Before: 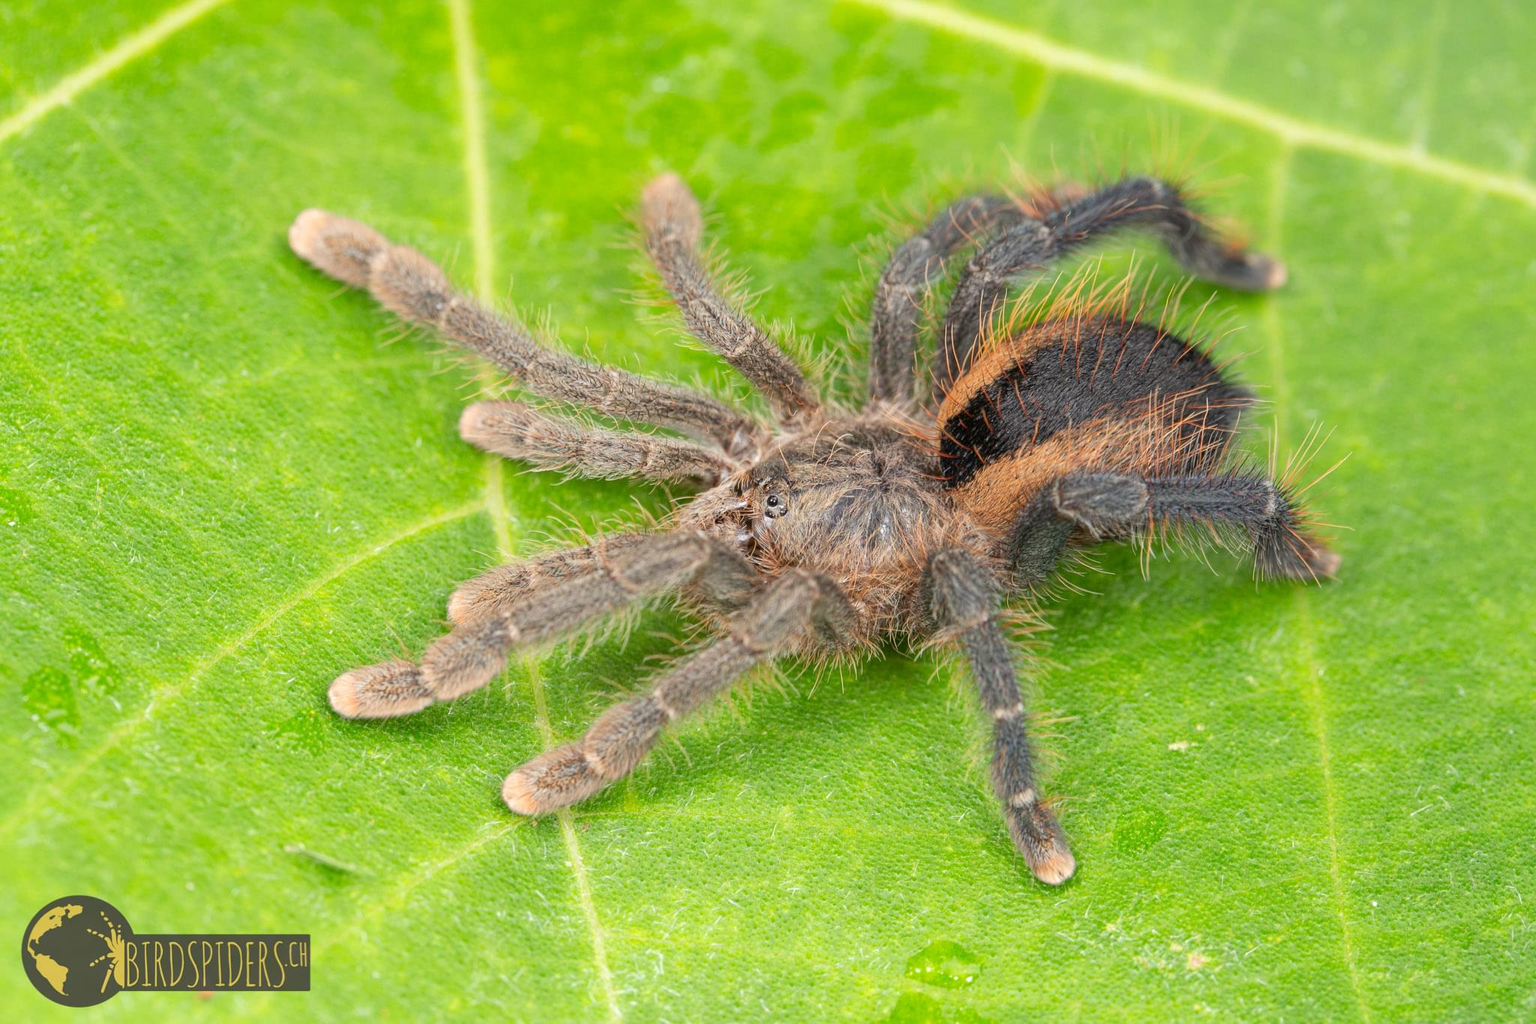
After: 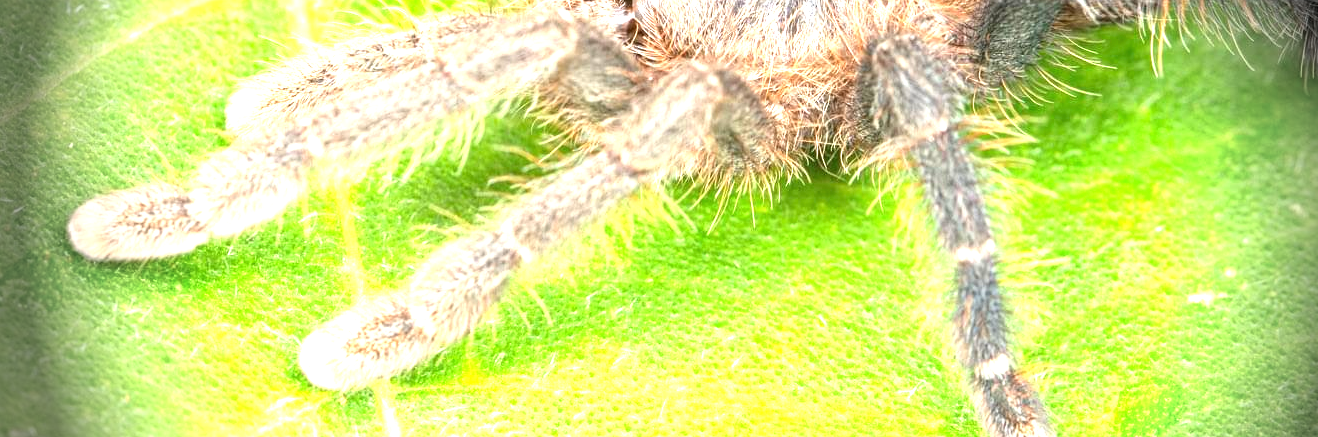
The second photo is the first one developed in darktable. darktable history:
vignetting: fall-off start 76.42%, fall-off radius 27.36%, brightness -0.872, center (0.037, -0.09), width/height ratio 0.971
crop: left 18.091%, top 51.13%, right 17.525%, bottom 16.85%
exposure: black level correction 0, exposure 1.7 EV, compensate exposure bias true, compensate highlight preservation false
